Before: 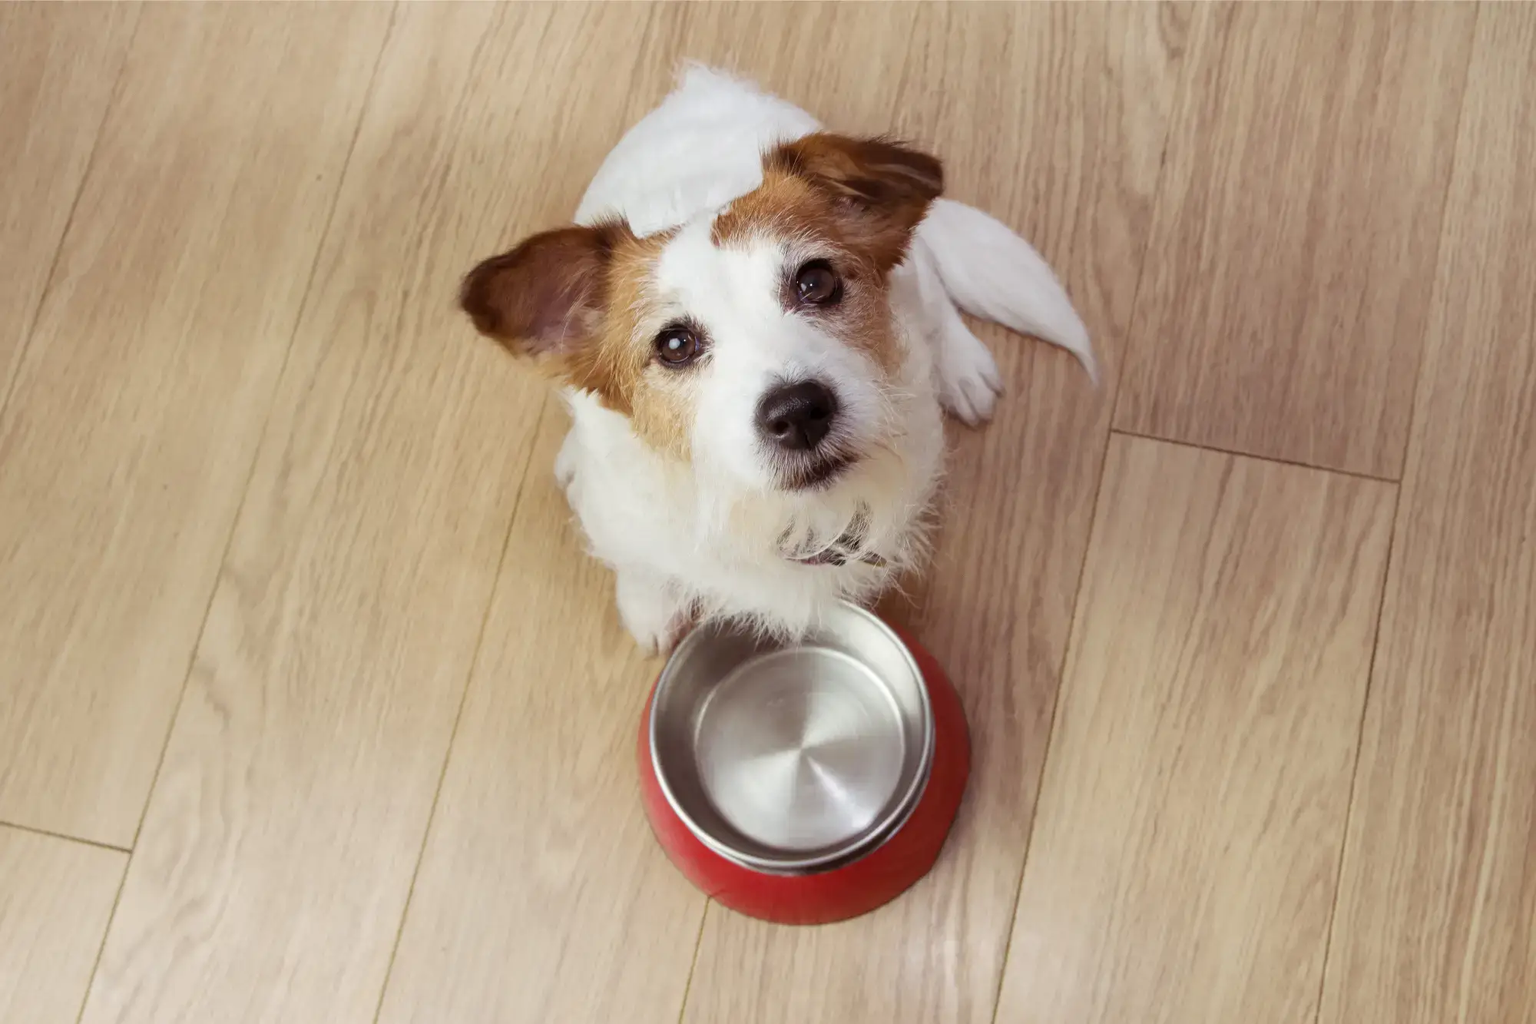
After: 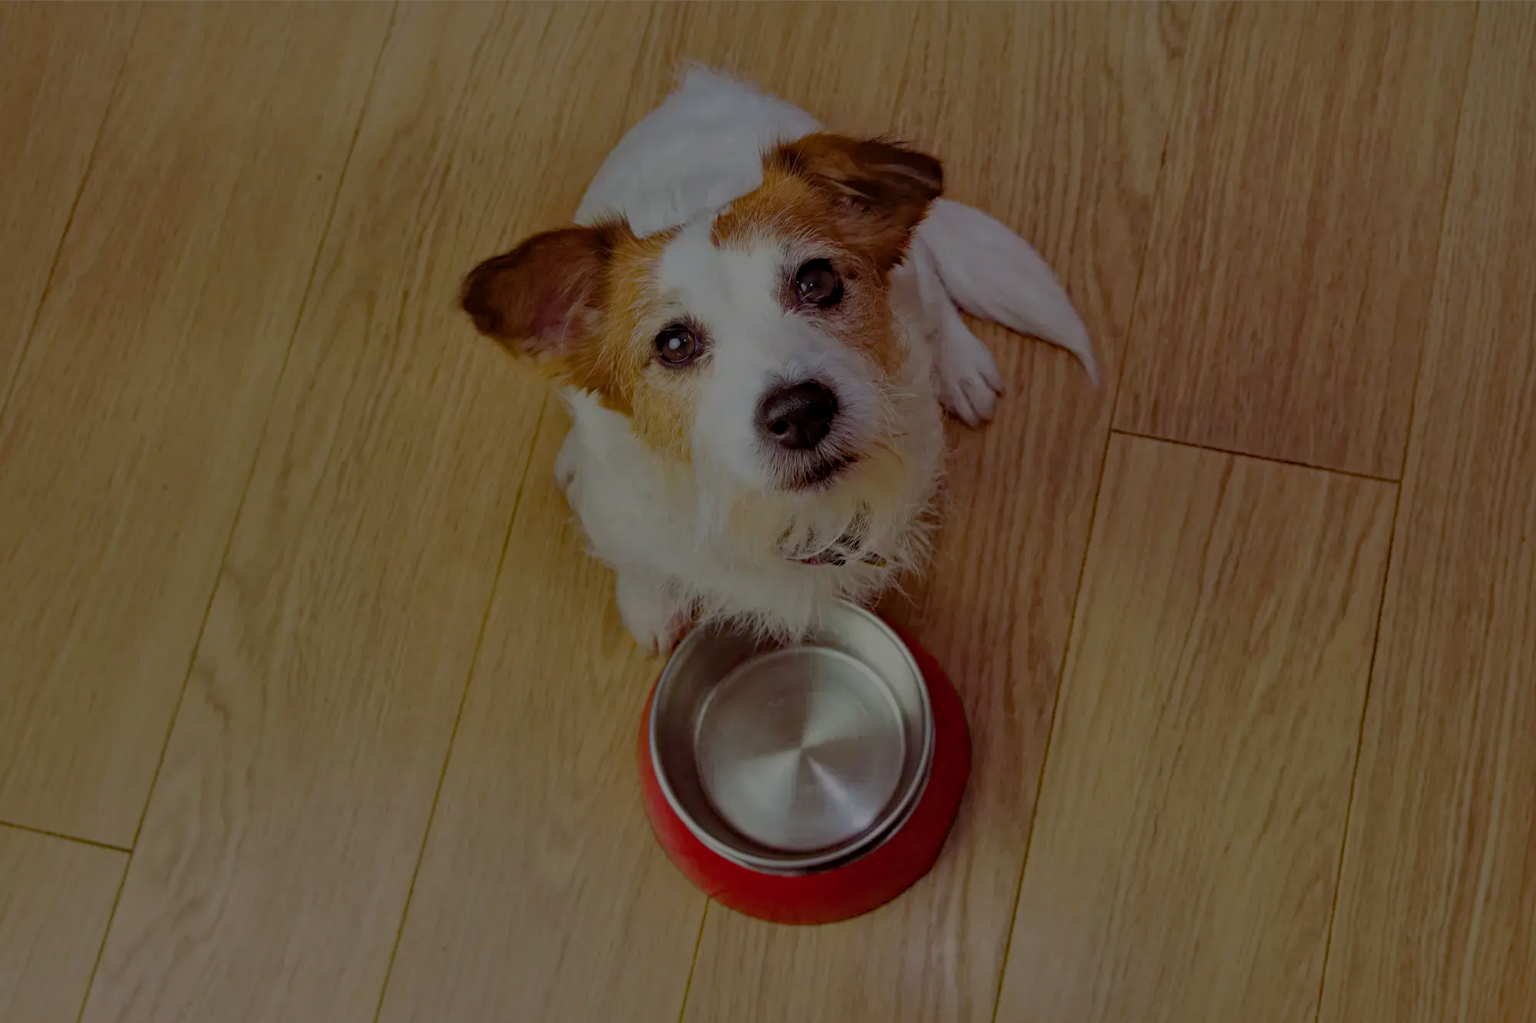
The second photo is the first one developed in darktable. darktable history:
haze removal: strength 0.52, distance 0.924, compatibility mode true, adaptive false
local contrast: mode bilateral grid, contrast 15, coarseness 36, detail 105%, midtone range 0.2
color balance rgb: perceptual saturation grading › global saturation 25.822%, perceptual brilliance grading › global brilliance -48.04%
shadows and highlights: on, module defaults
